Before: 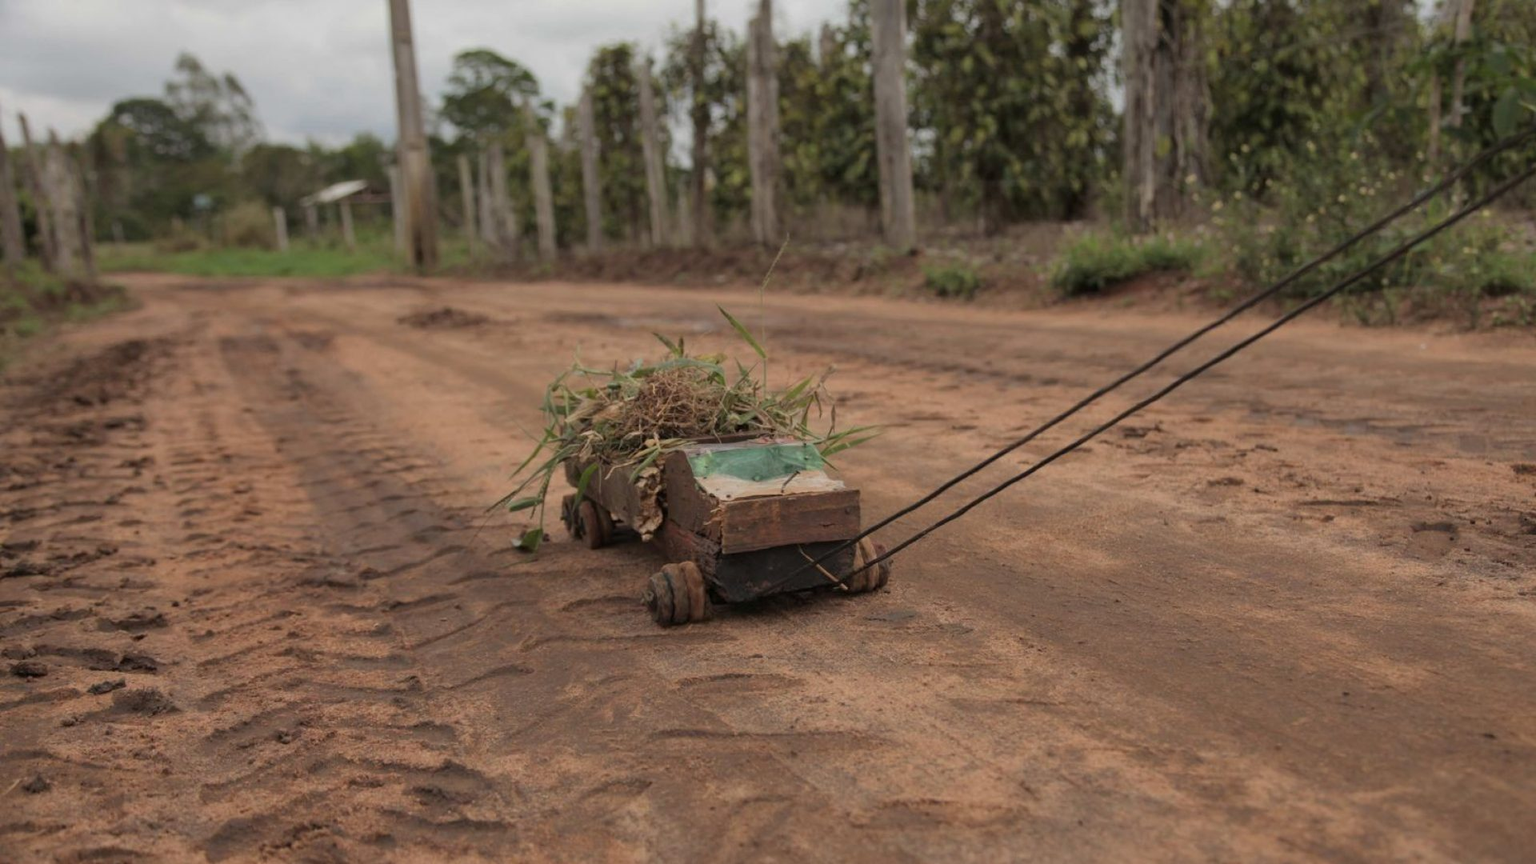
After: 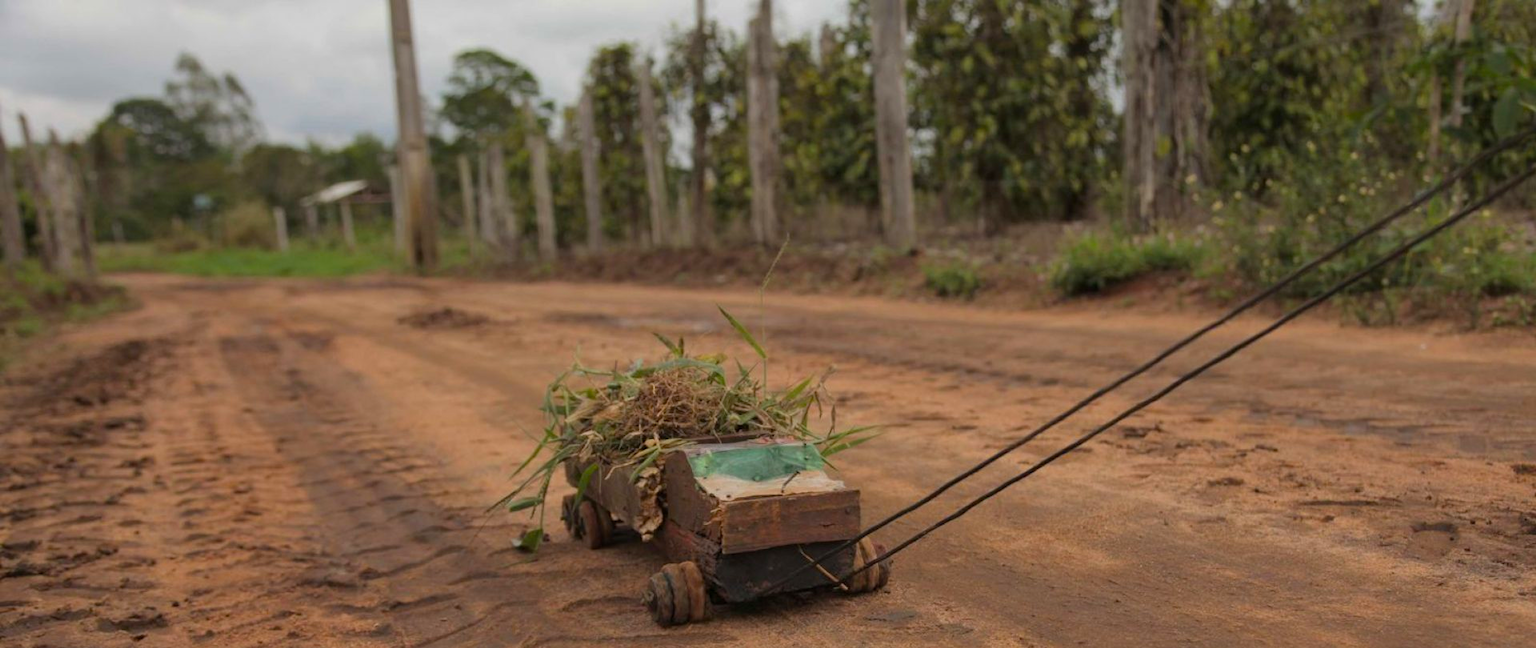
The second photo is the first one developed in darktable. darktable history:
color balance rgb: perceptual saturation grading › global saturation 30.691%
crop: bottom 24.984%
